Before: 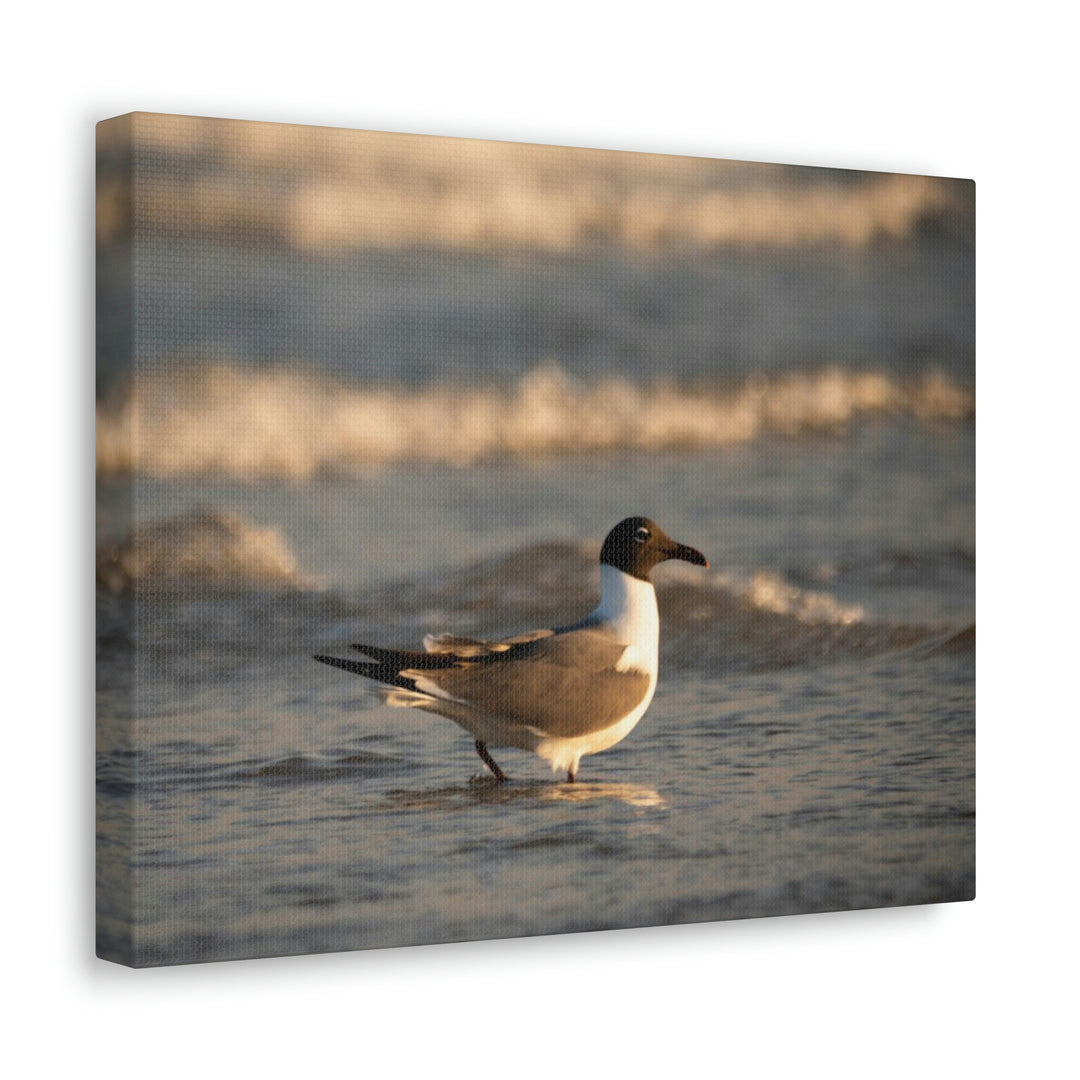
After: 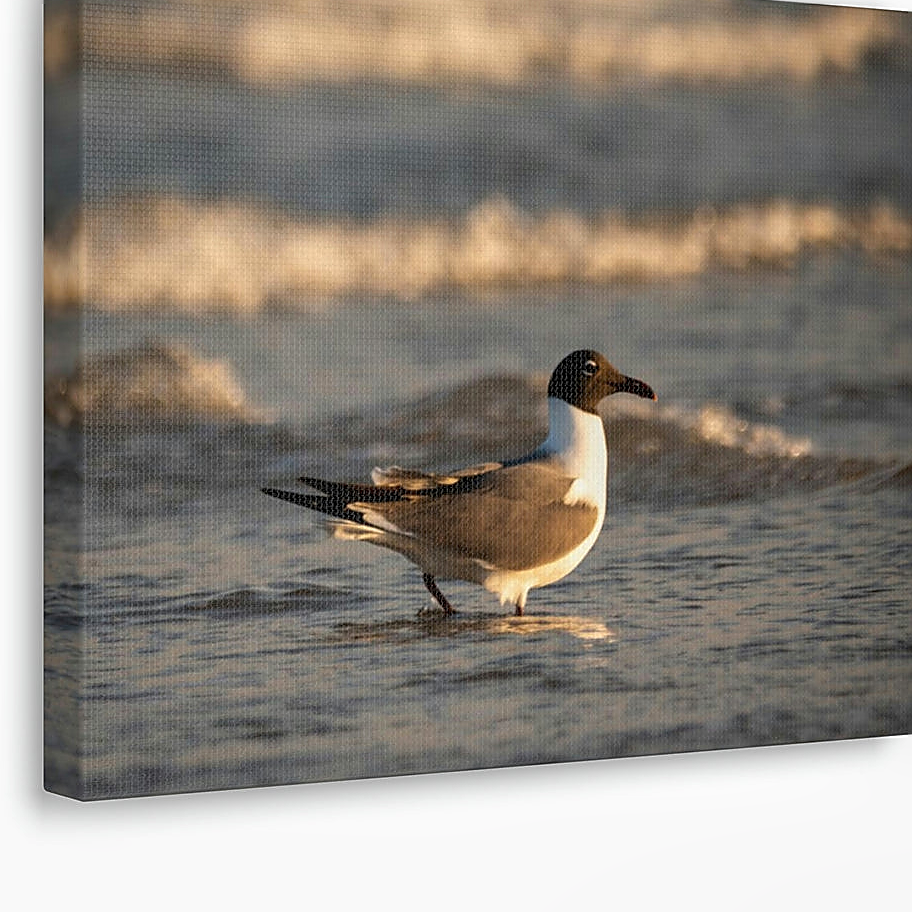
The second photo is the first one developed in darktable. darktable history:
crop and rotate: left 4.842%, top 15.51%, right 10.668%
exposure: exposure -0.072 EV, compensate highlight preservation false
contrast brightness saturation: saturation 0.1
sharpen: radius 1.4, amount 1.25, threshold 0.7
local contrast: on, module defaults
